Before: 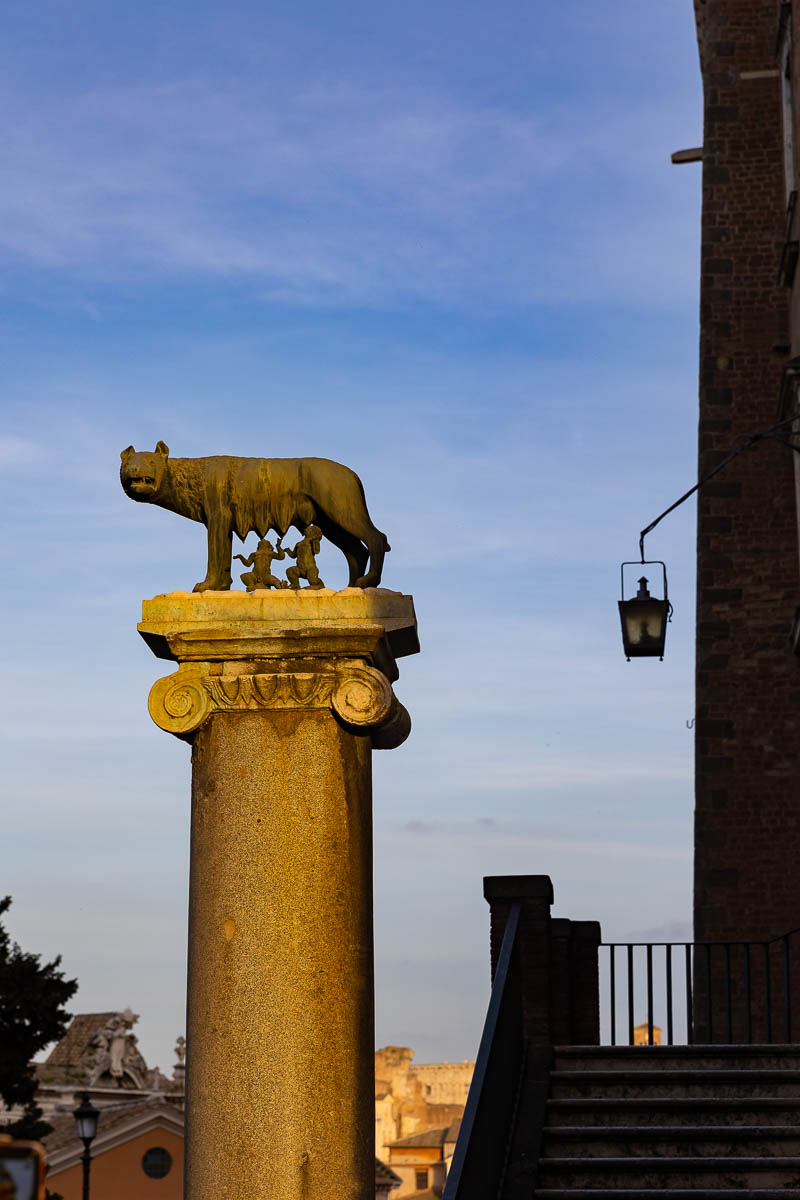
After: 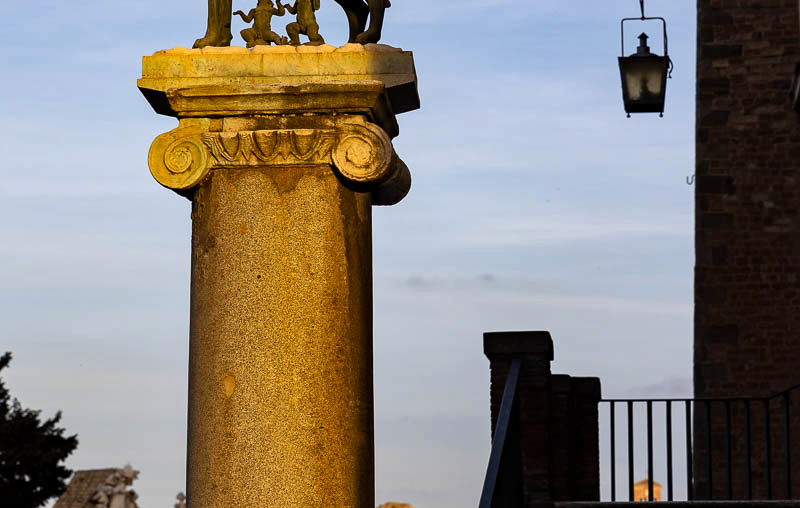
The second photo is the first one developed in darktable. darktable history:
local contrast: mode bilateral grid, contrast 21, coarseness 51, detail 119%, midtone range 0.2
crop: top 45.377%, bottom 12.254%
exposure: black level correction 0.001, exposure 0.191 EV, compensate highlight preservation false
